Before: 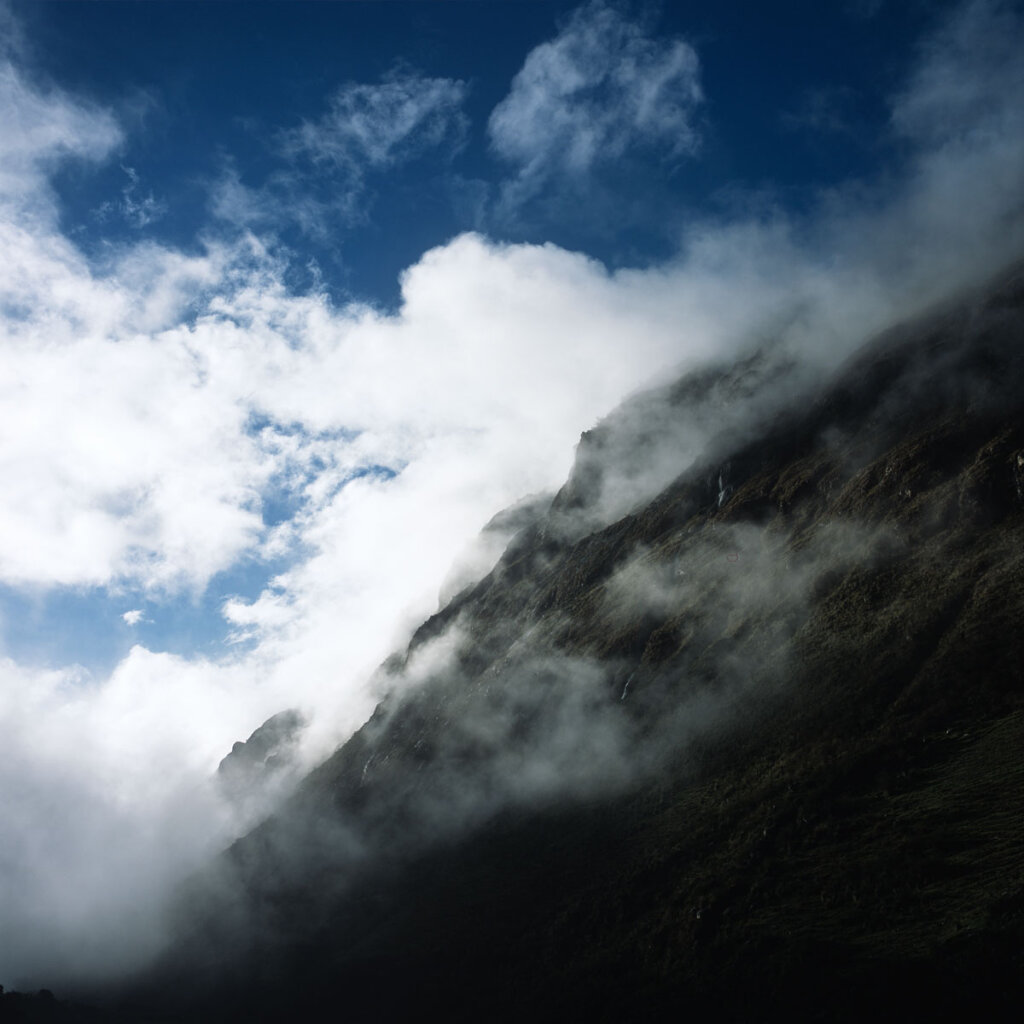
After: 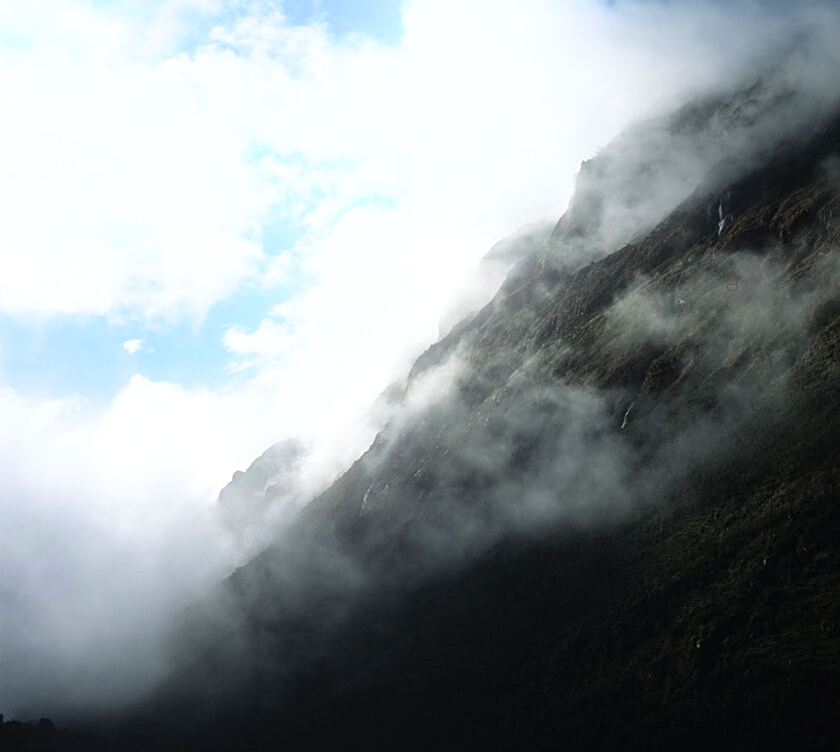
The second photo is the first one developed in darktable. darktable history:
sharpen: on, module defaults
bloom: size 16%, threshold 98%, strength 20%
crop: top 26.531%, right 17.959%
exposure: exposure 0.207 EV, compensate highlight preservation false
